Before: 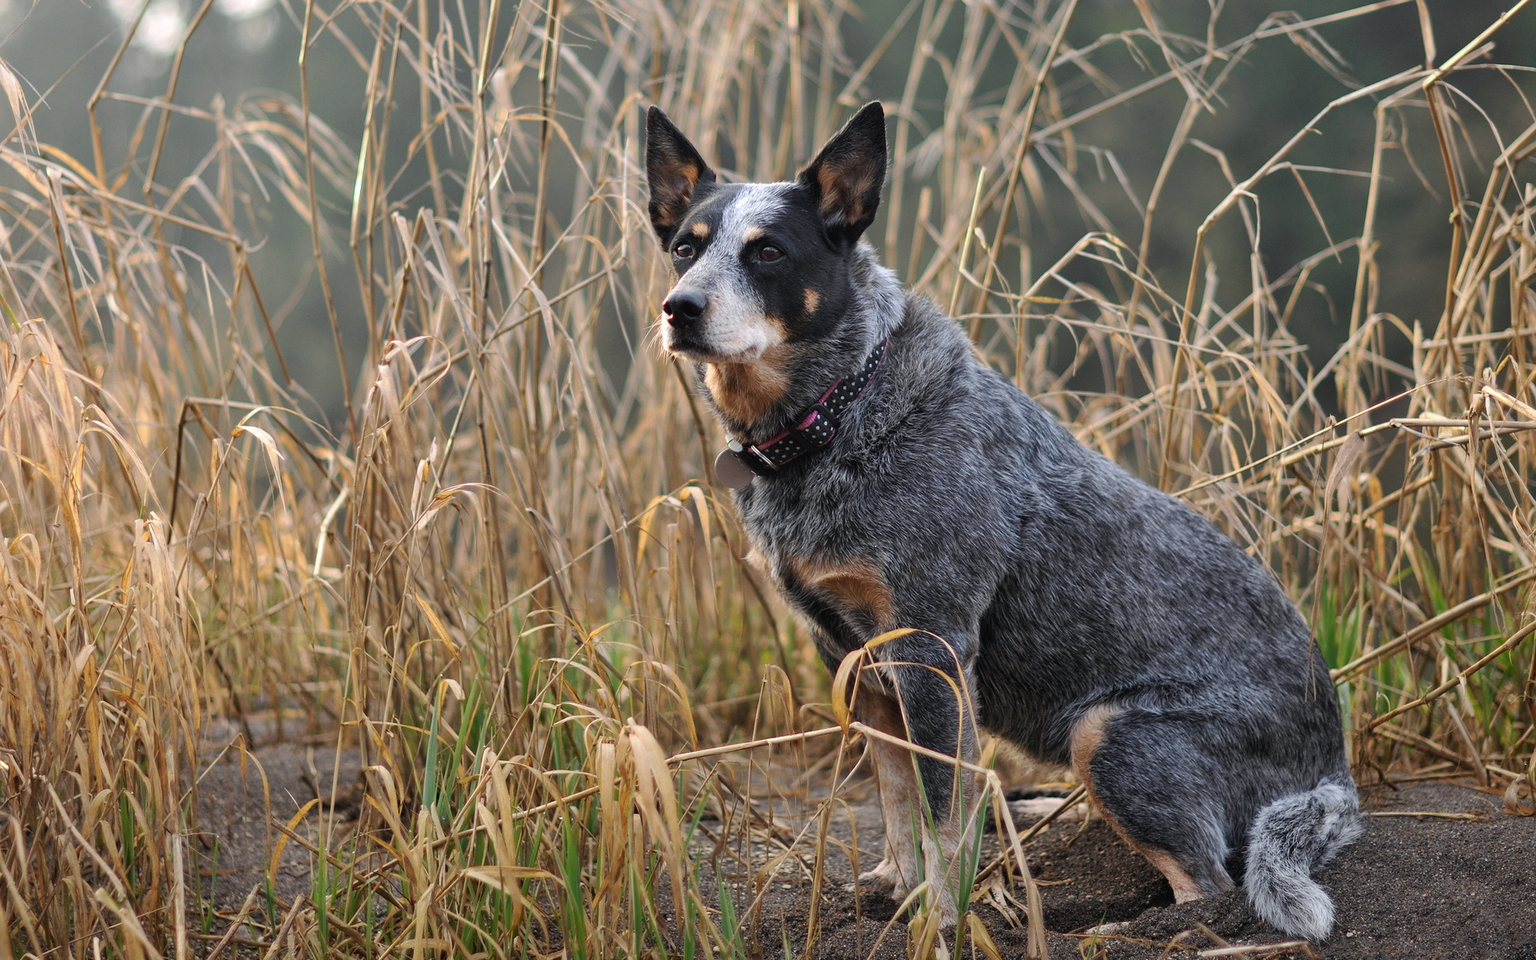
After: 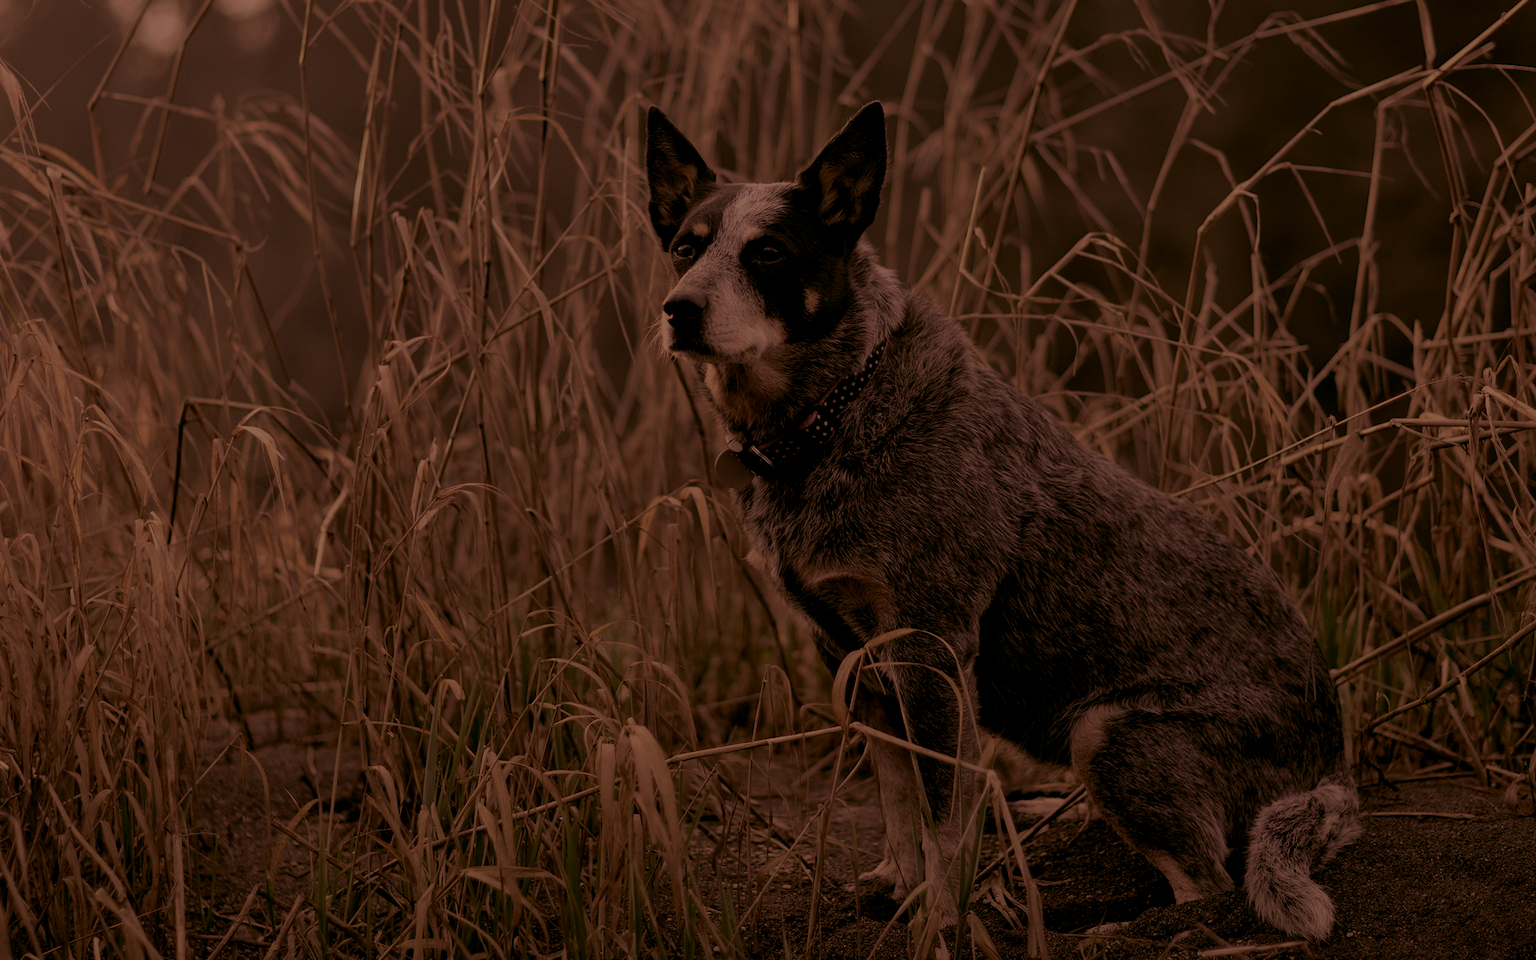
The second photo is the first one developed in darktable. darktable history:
color correction: highlights a* 8.98, highlights b* 15.09, shadows a* -0.49, shadows b* 26.52
split-toning: on, module defaults
exposure: exposure -2.446 EV, compensate highlight preservation false
